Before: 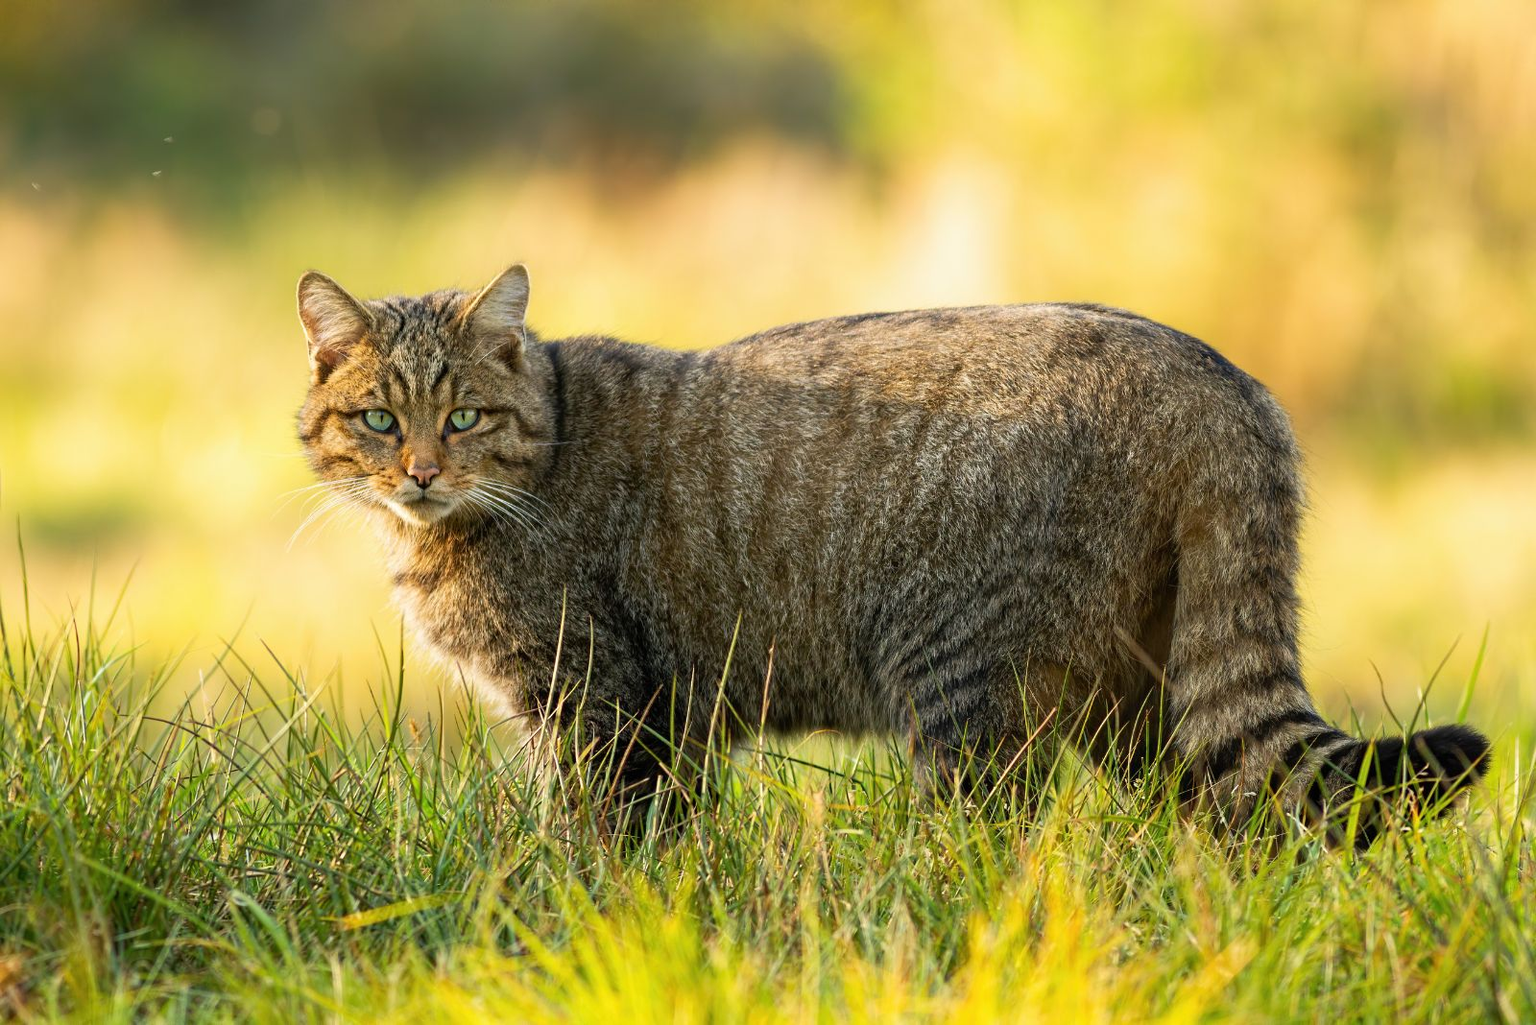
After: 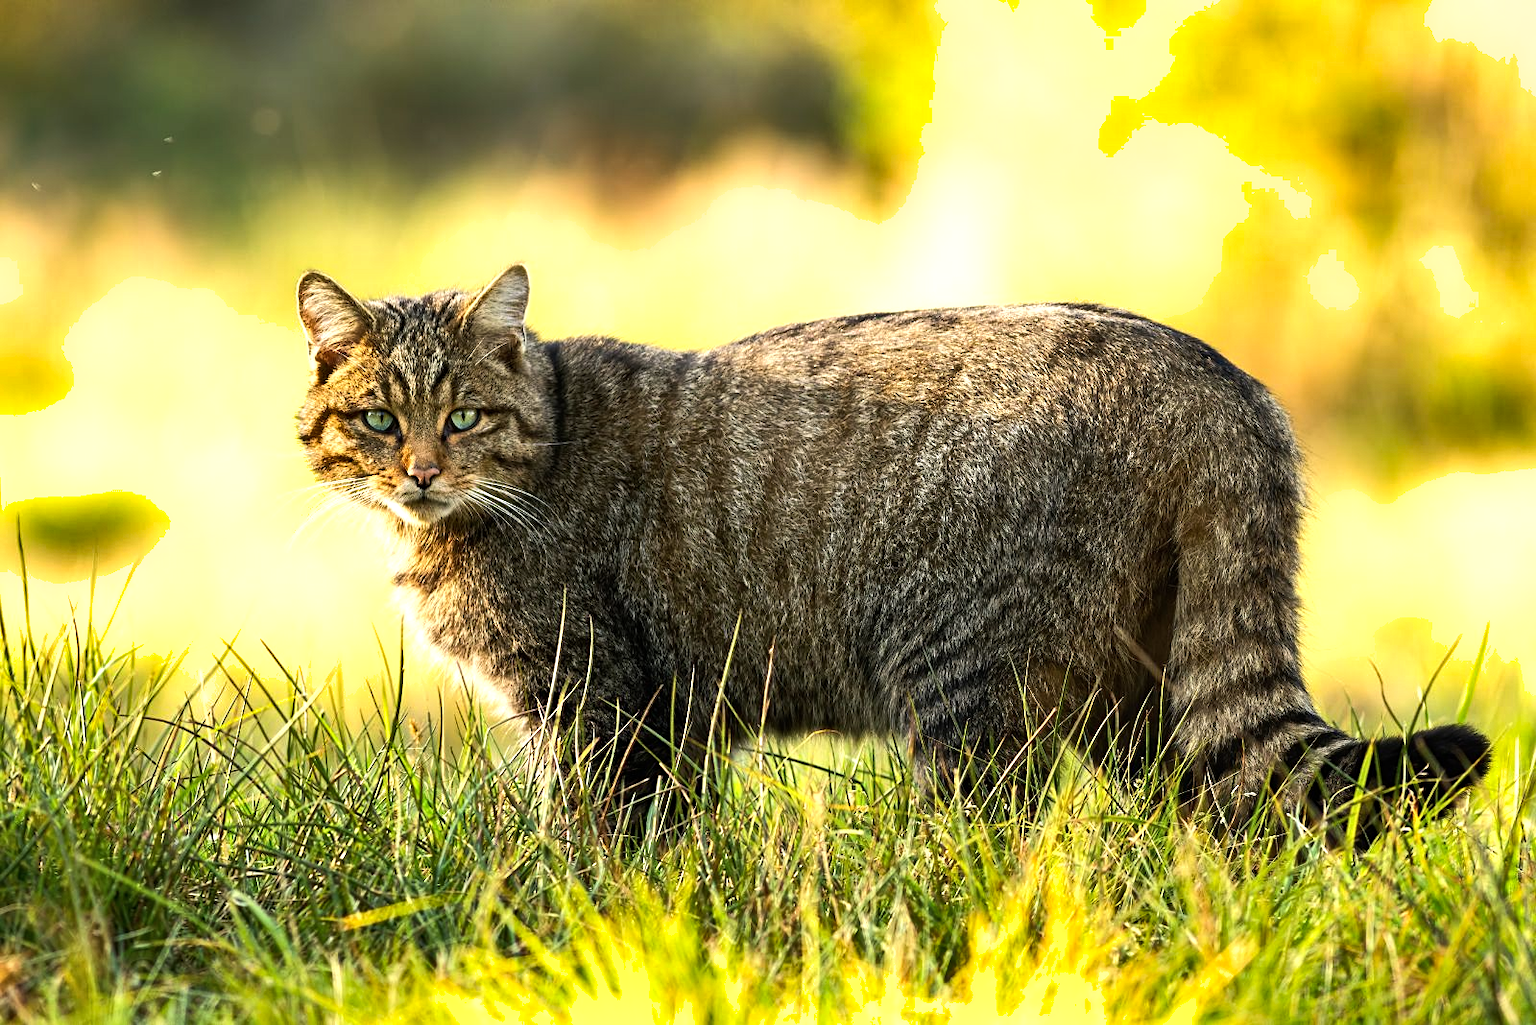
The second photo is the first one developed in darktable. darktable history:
tone equalizer: -8 EV -0.747 EV, -7 EV -0.721 EV, -6 EV -0.594 EV, -5 EV -0.393 EV, -3 EV 0.369 EV, -2 EV 0.6 EV, -1 EV 0.677 EV, +0 EV 0.768 EV, edges refinement/feathering 500, mask exposure compensation -1.57 EV, preserve details no
shadows and highlights: soften with gaussian
sharpen: amount 0.202
